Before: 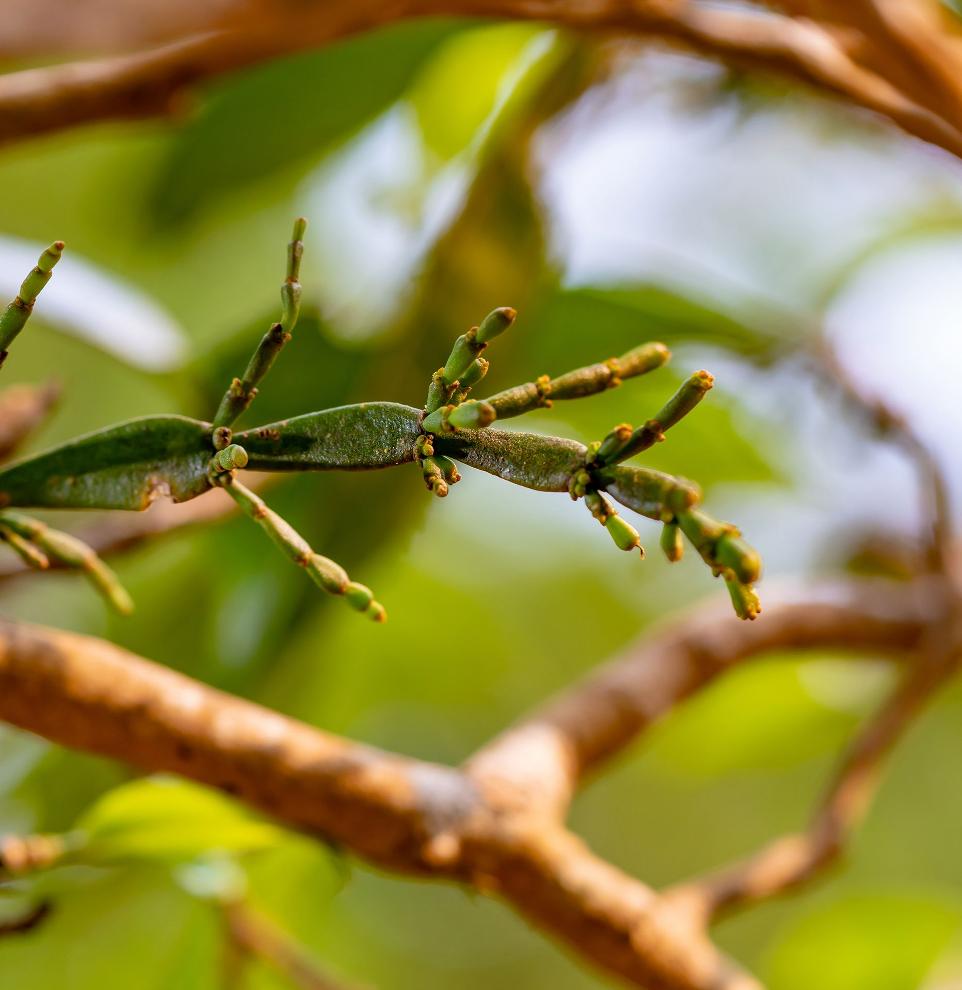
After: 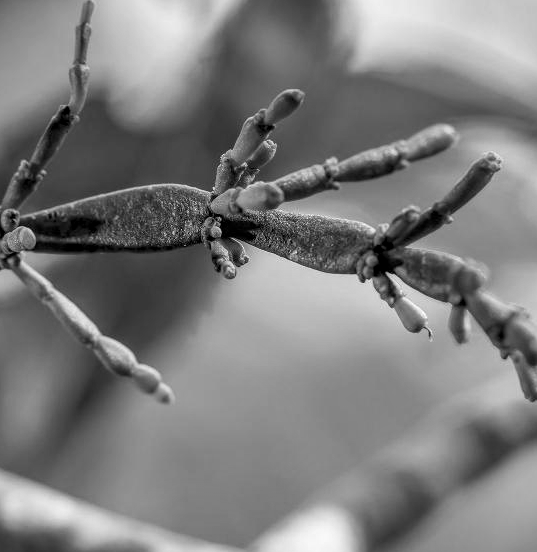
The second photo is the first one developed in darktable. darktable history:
crop and rotate: left 22.13%, top 22.054%, right 22.026%, bottom 22.102%
local contrast: on, module defaults
white balance: emerald 1
monochrome: a -4.13, b 5.16, size 1
